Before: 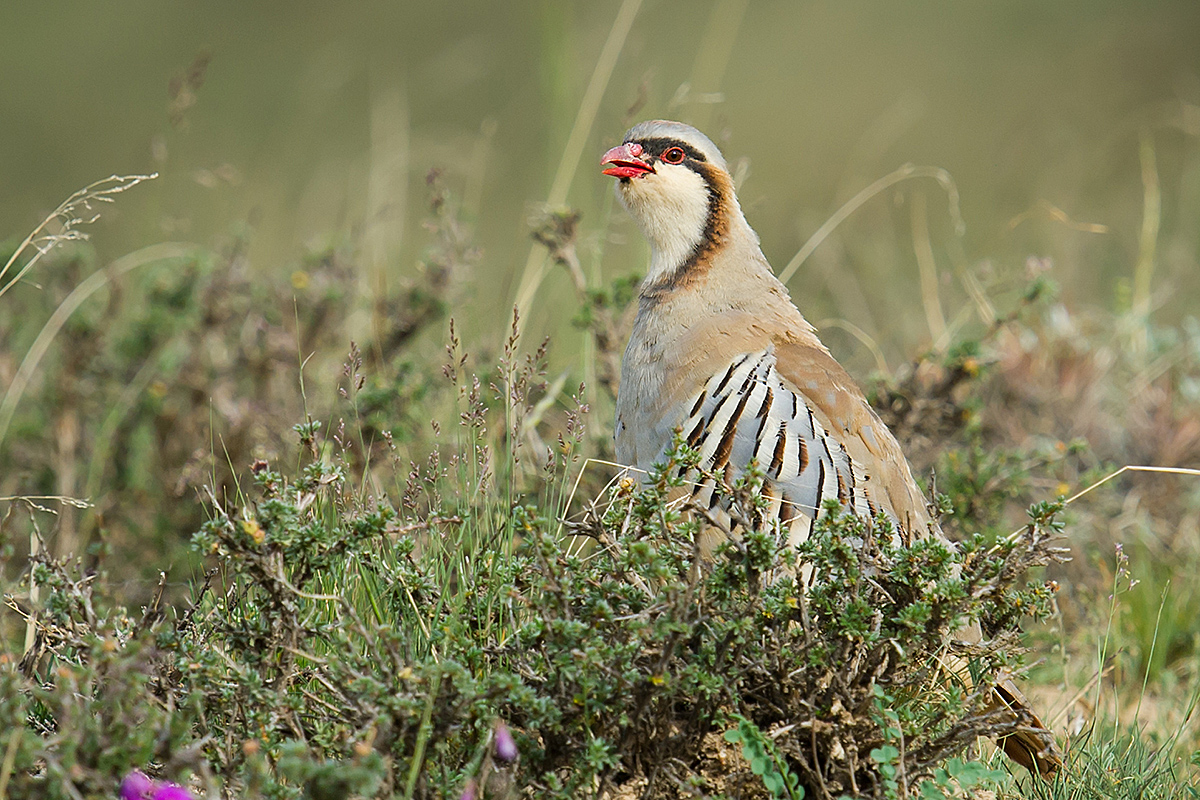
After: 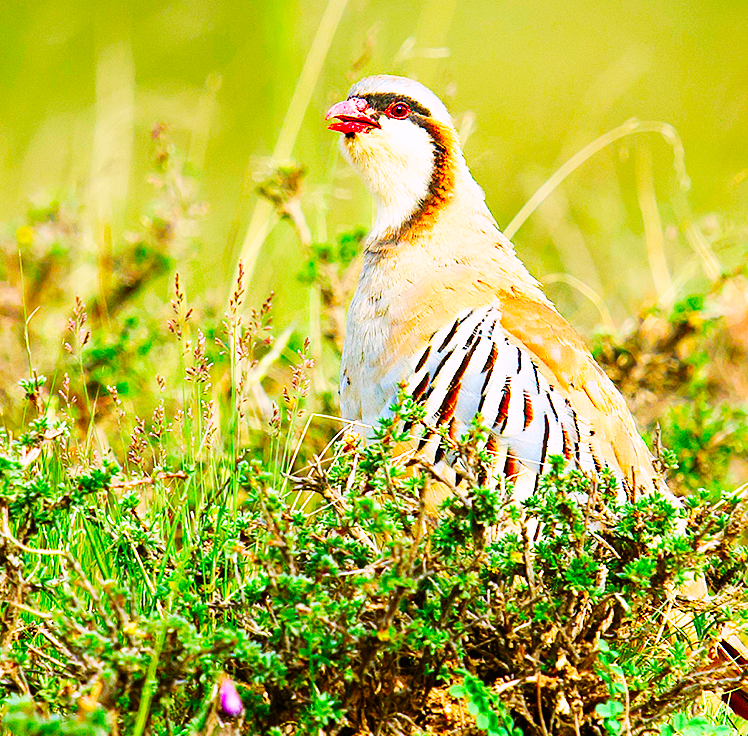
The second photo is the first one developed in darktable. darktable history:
base curve: curves: ch0 [(0, 0) (0.007, 0.004) (0.027, 0.03) (0.046, 0.07) (0.207, 0.54) (0.442, 0.872) (0.673, 0.972) (1, 1)], preserve colors none
crop and rotate: left 22.918%, top 5.629%, right 14.711%, bottom 2.247%
color correction: highlights a* 1.59, highlights b* -1.7, saturation 2.48
